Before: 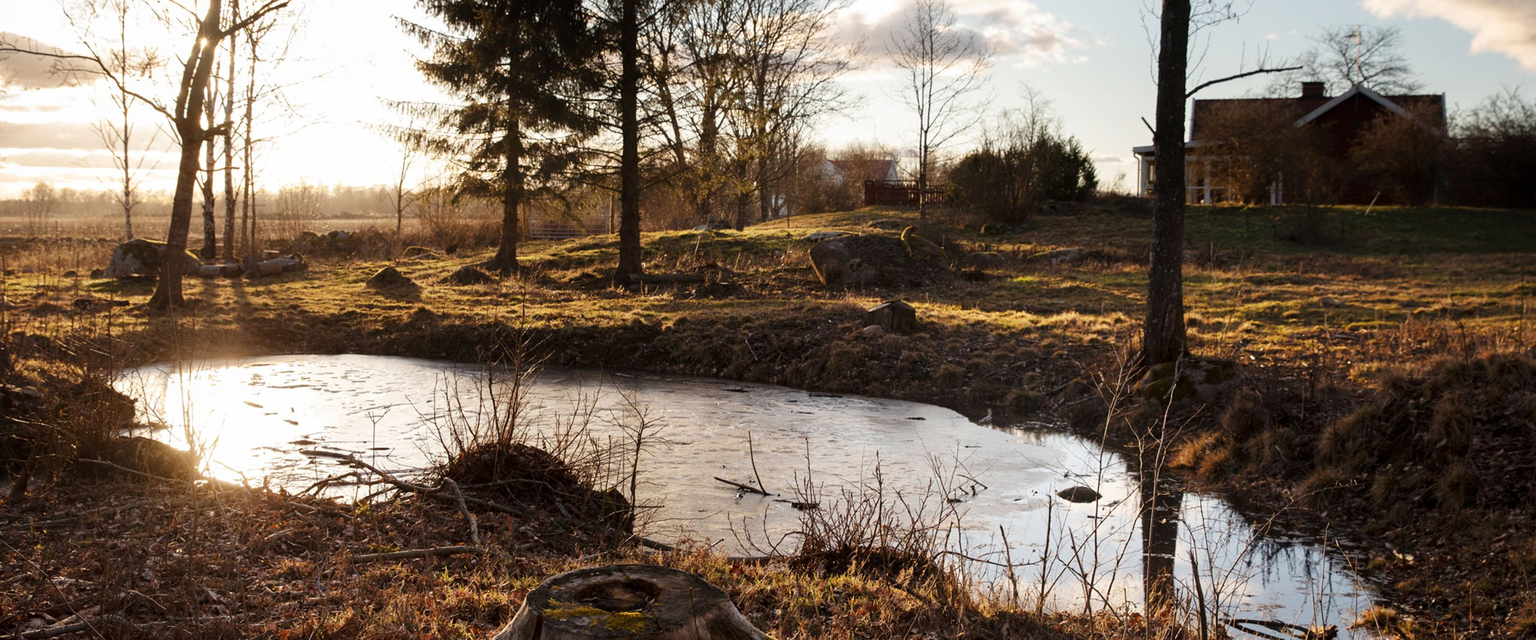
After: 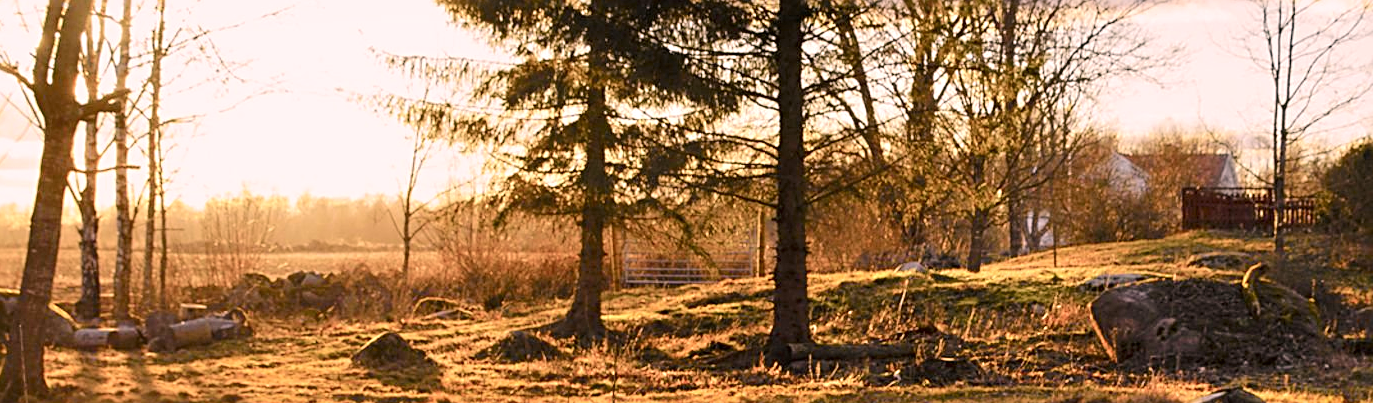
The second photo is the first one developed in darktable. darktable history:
crop: left 10.121%, top 10.631%, right 36.218%, bottom 51.526%
tone equalizer: -8 EV 1 EV, -7 EV 1 EV, -6 EV 1 EV, -5 EV 1 EV, -4 EV 1 EV, -3 EV 0.75 EV, -2 EV 0.5 EV, -1 EV 0.25 EV
sharpen: radius 2.767
color correction: highlights a* 12.23, highlights b* 5.41
tone curve: curves: ch0 [(0, 0) (0.037, 0.011) (0.131, 0.108) (0.279, 0.279) (0.476, 0.554) (0.617, 0.693) (0.704, 0.77) (0.813, 0.852) (0.916, 0.924) (1, 0.993)]; ch1 [(0, 0) (0.318, 0.278) (0.444, 0.427) (0.493, 0.492) (0.508, 0.502) (0.534, 0.531) (0.562, 0.571) (0.626, 0.667) (0.746, 0.764) (1, 1)]; ch2 [(0, 0) (0.316, 0.292) (0.381, 0.37) (0.423, 0.448) (0.476, 0.492) (0.502, 0.498) (0.522, 0.518) (0.533, 0.532) (0.586, 0.631) (0.634, 0.663) (0.7, 0.7) (0.861, 0.808) (1, 0.951)], color space Lab, independent channels, preserve colors none
exposure: compensate highlight preservation false
